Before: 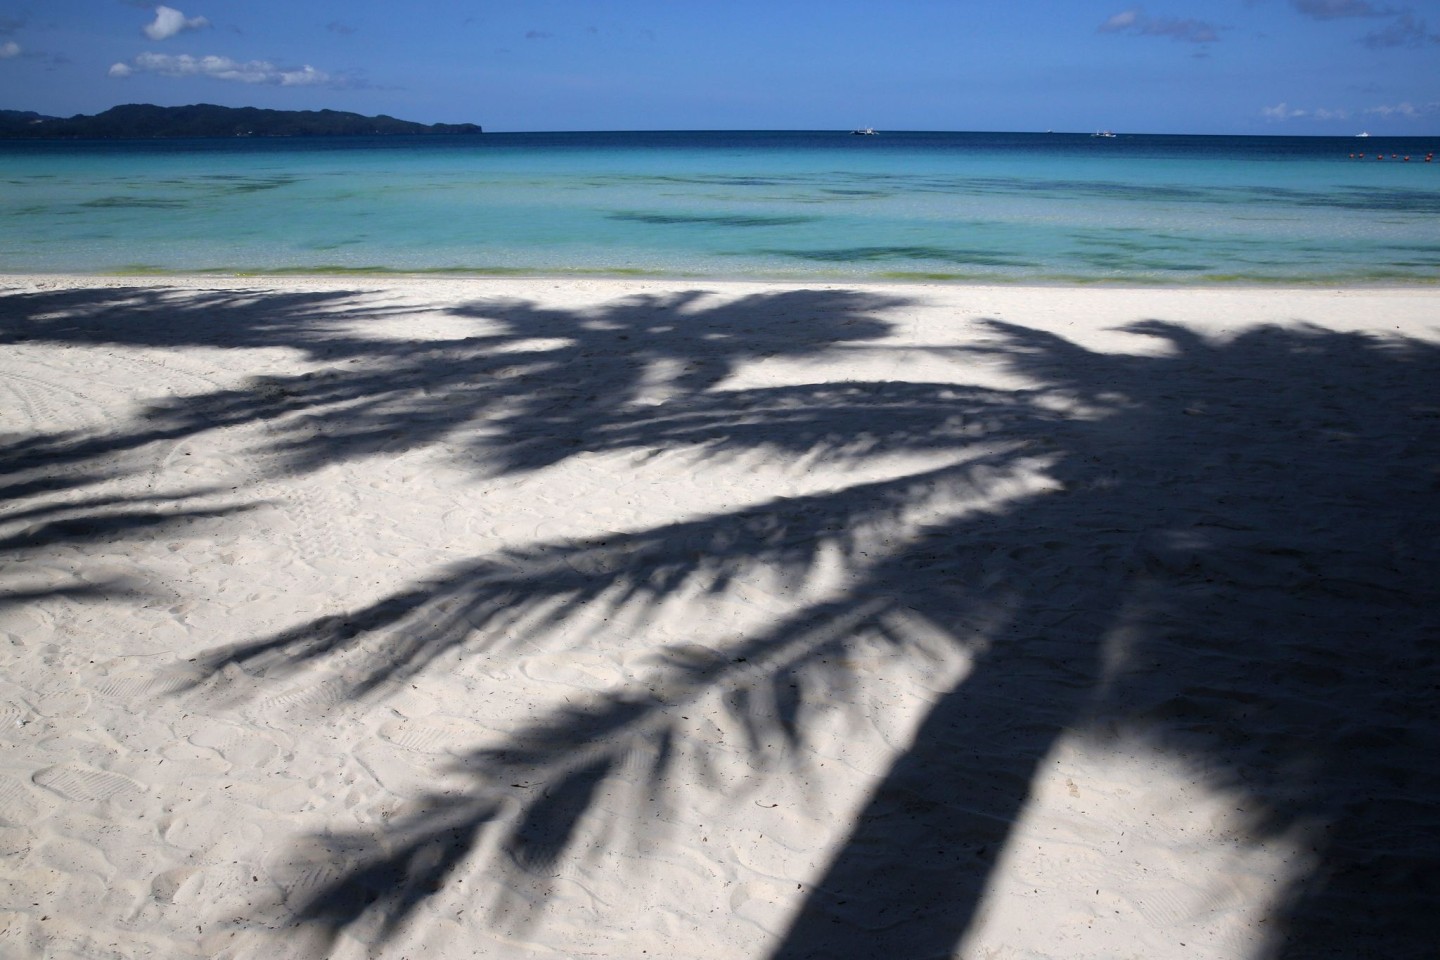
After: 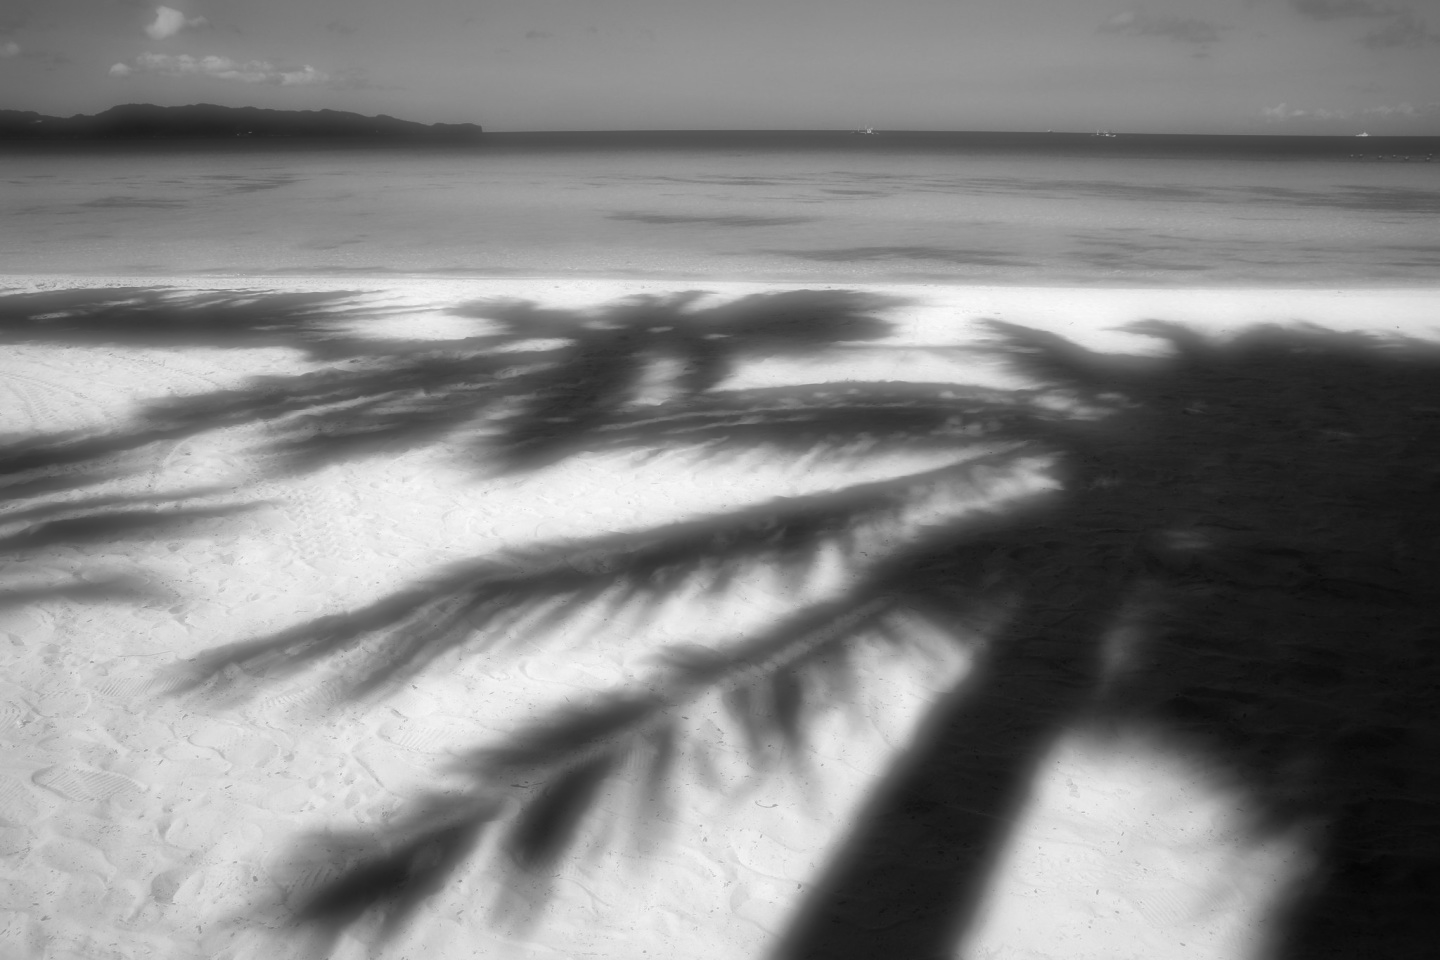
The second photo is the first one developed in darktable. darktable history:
color correction: highlights a* 9.03, highlights b* 8.71, shadows a* 40, shadows b* 40, saturation 0.8
soften: on, module defaults
monochrome: a 32, b 64, size 2.3
local contrast: mode bilateral grid, contrast 20, coarseness 50, detail 161%, midtone range 0.2
